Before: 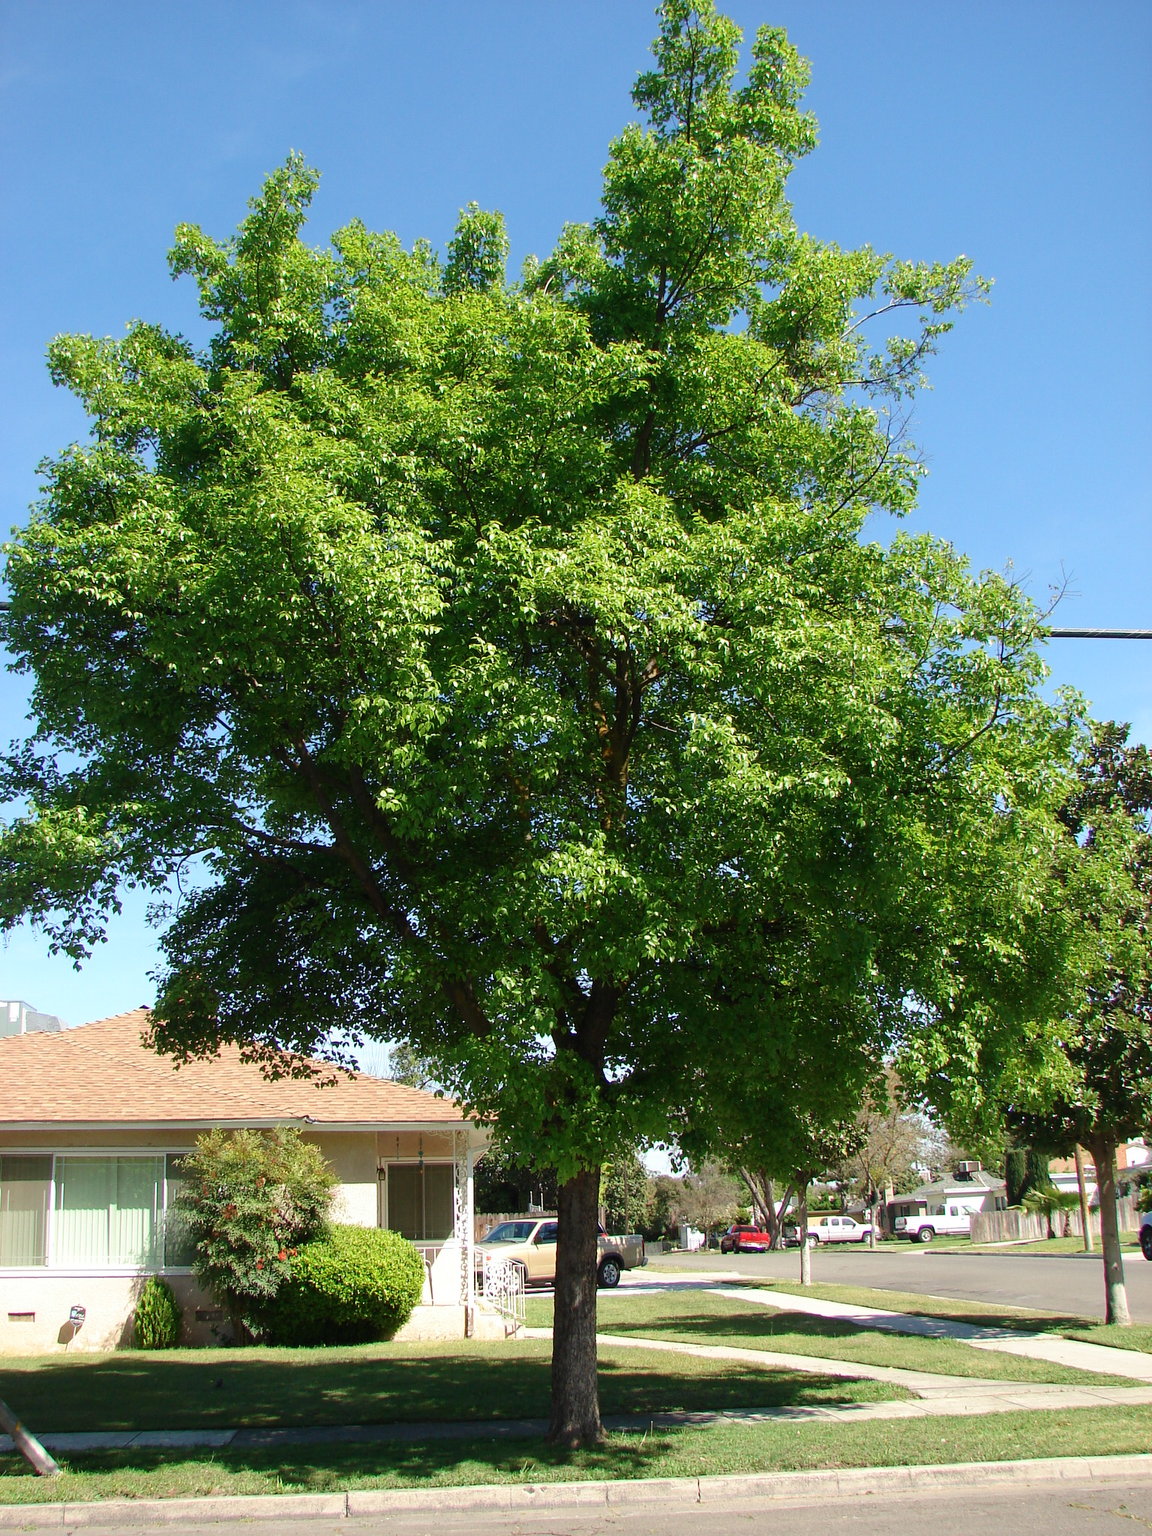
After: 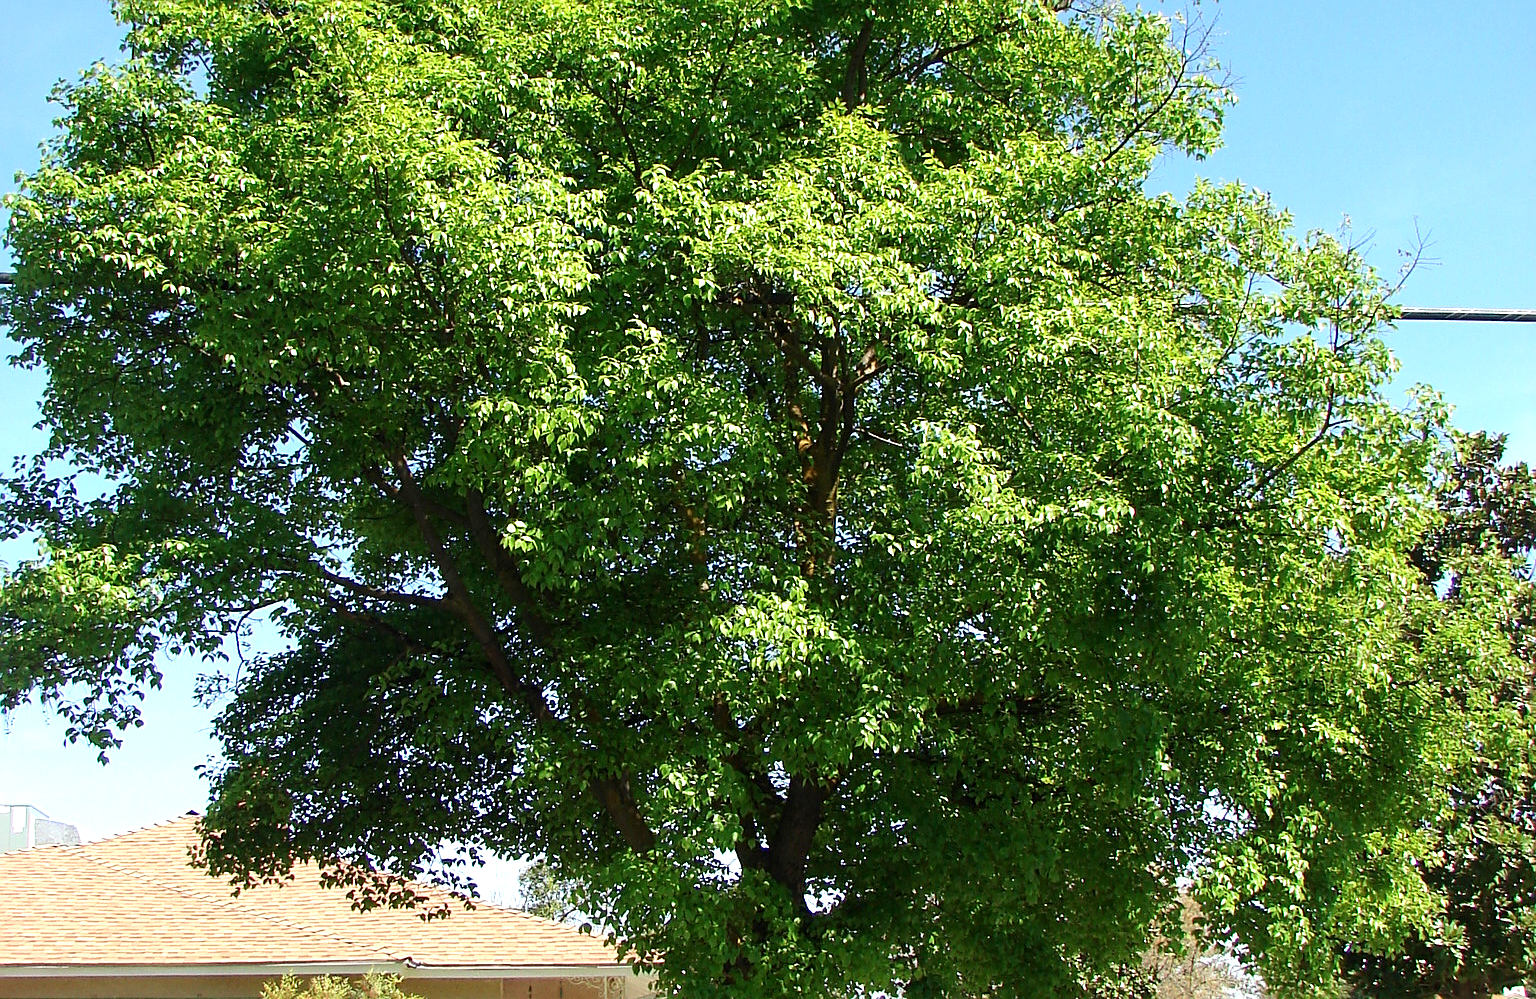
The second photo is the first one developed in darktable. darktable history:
local contrast: mode bilateral grid, contrast 10, coarseness 25, detail 111%, midtone range 0.2
sharpen: on, module defaults
exposure: black level correction 0.001, exposure 0.5 EV, compensate highlight preservation false
crop and rotate: top 25.91%, bottom 25.293%
